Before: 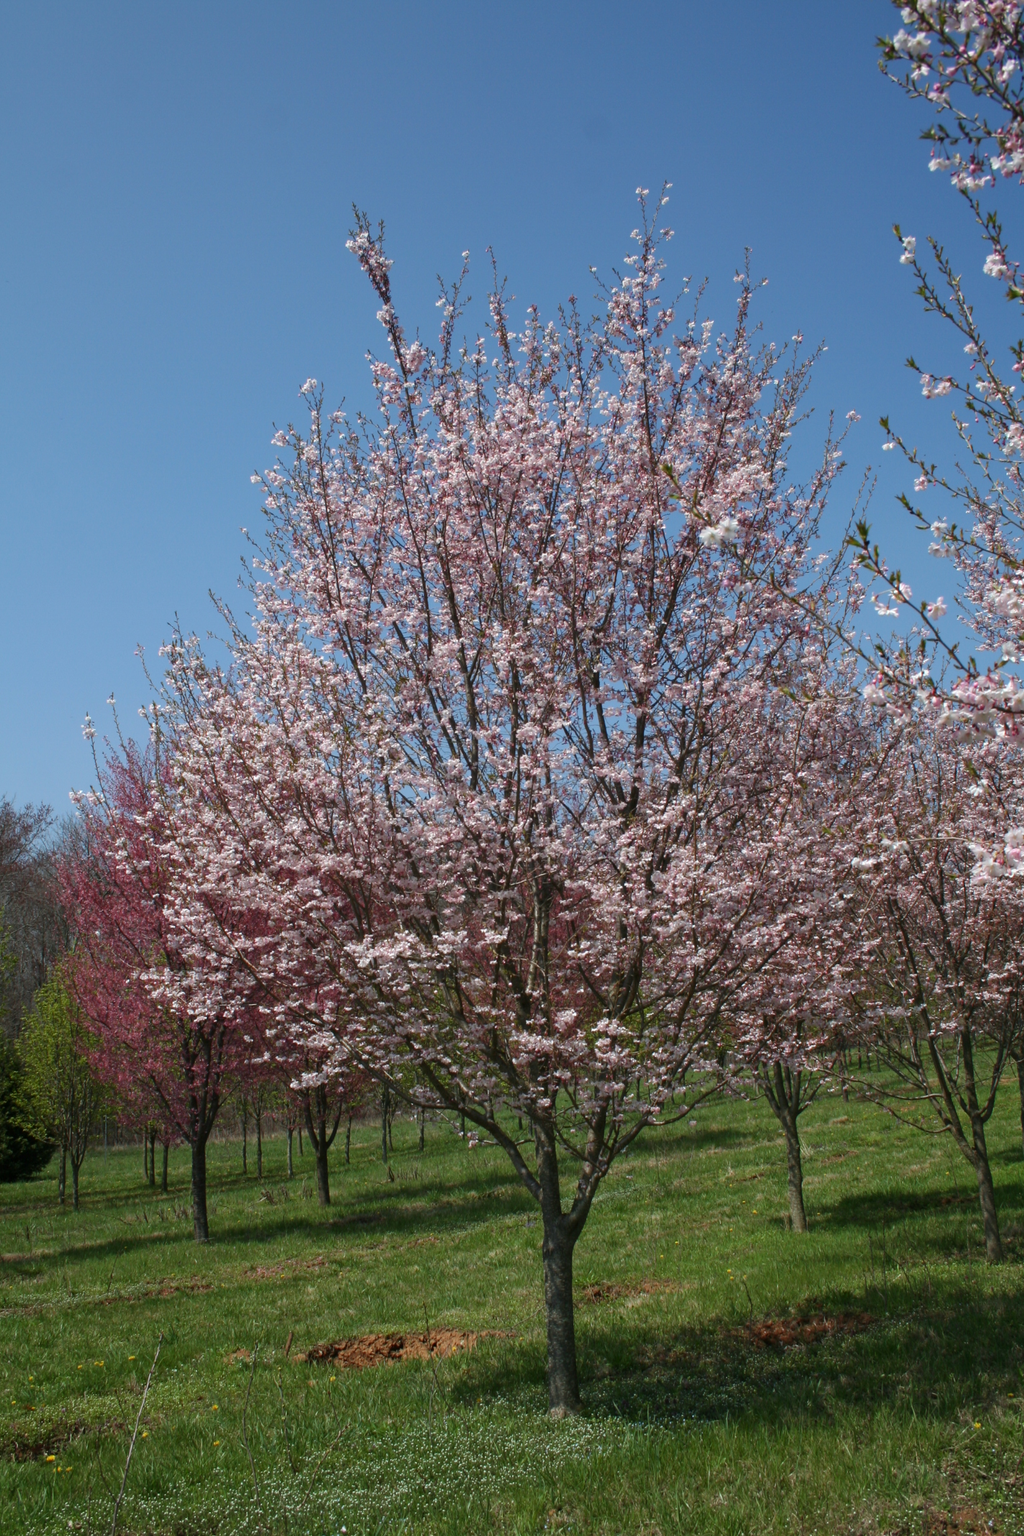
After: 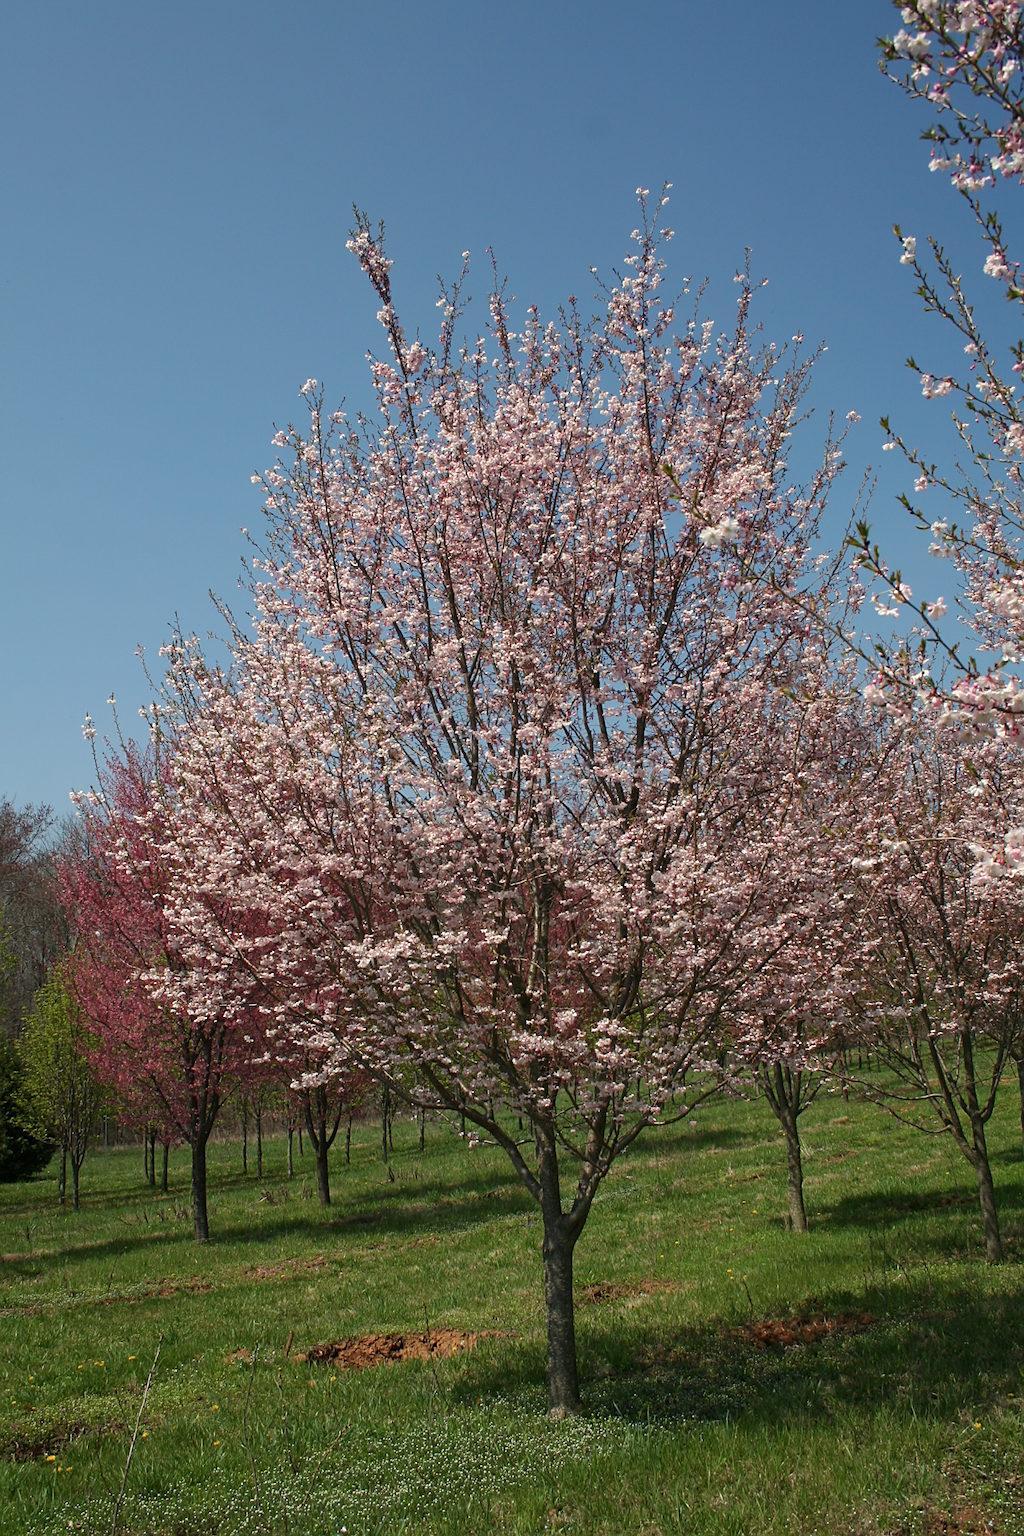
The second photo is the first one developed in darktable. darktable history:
sharpen: on, module defaults
white balance: red 1.045, blue 0.932
